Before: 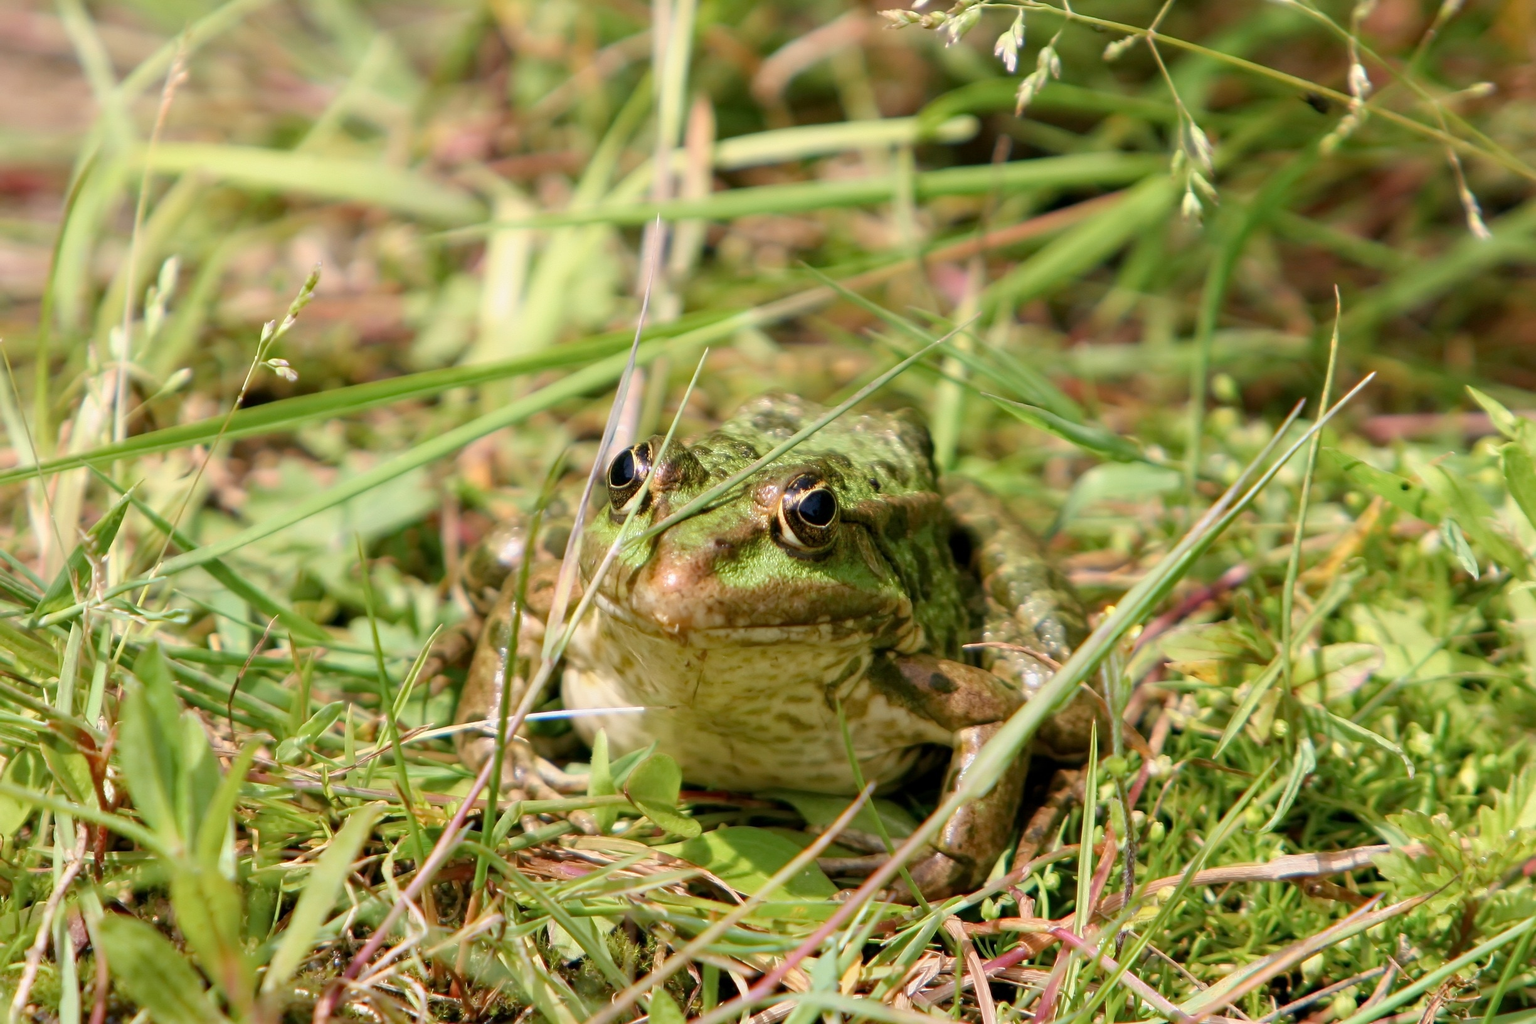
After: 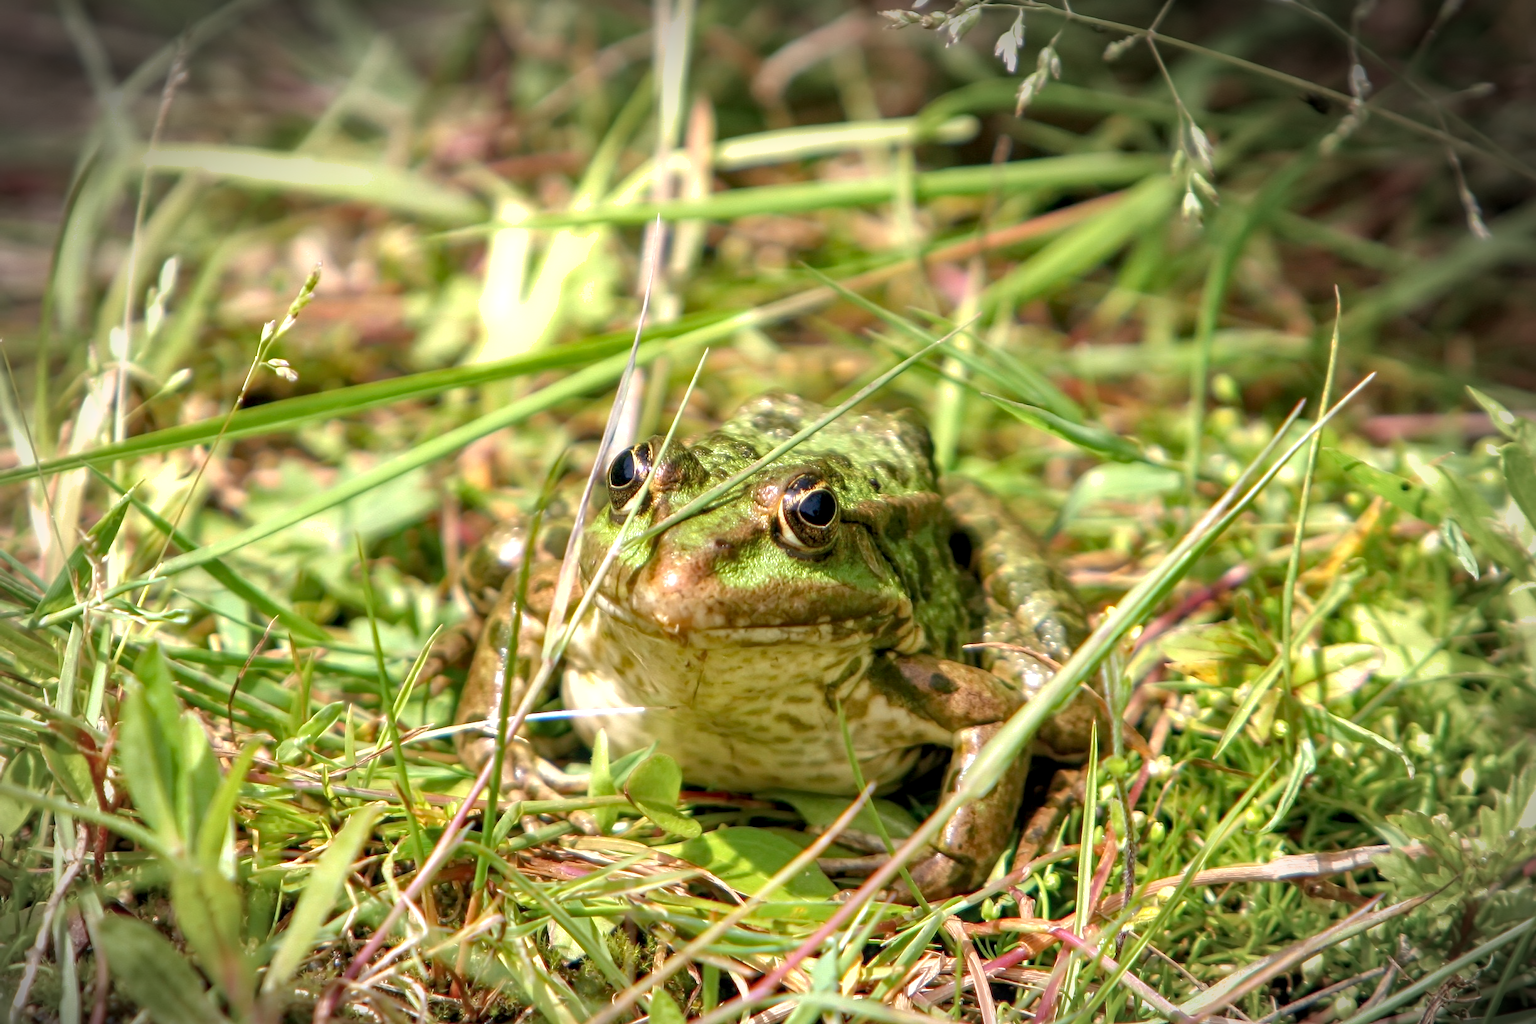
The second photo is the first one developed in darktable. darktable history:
vignetting: brightness -0.864, center (-0.034, 0.146), automatic ratio true
local contrast: on, module defaults
shadows and highlights: on, module defaults
exposure: black level correction 0.001, exposure 0.5 EV, compensate highlight preservation false
